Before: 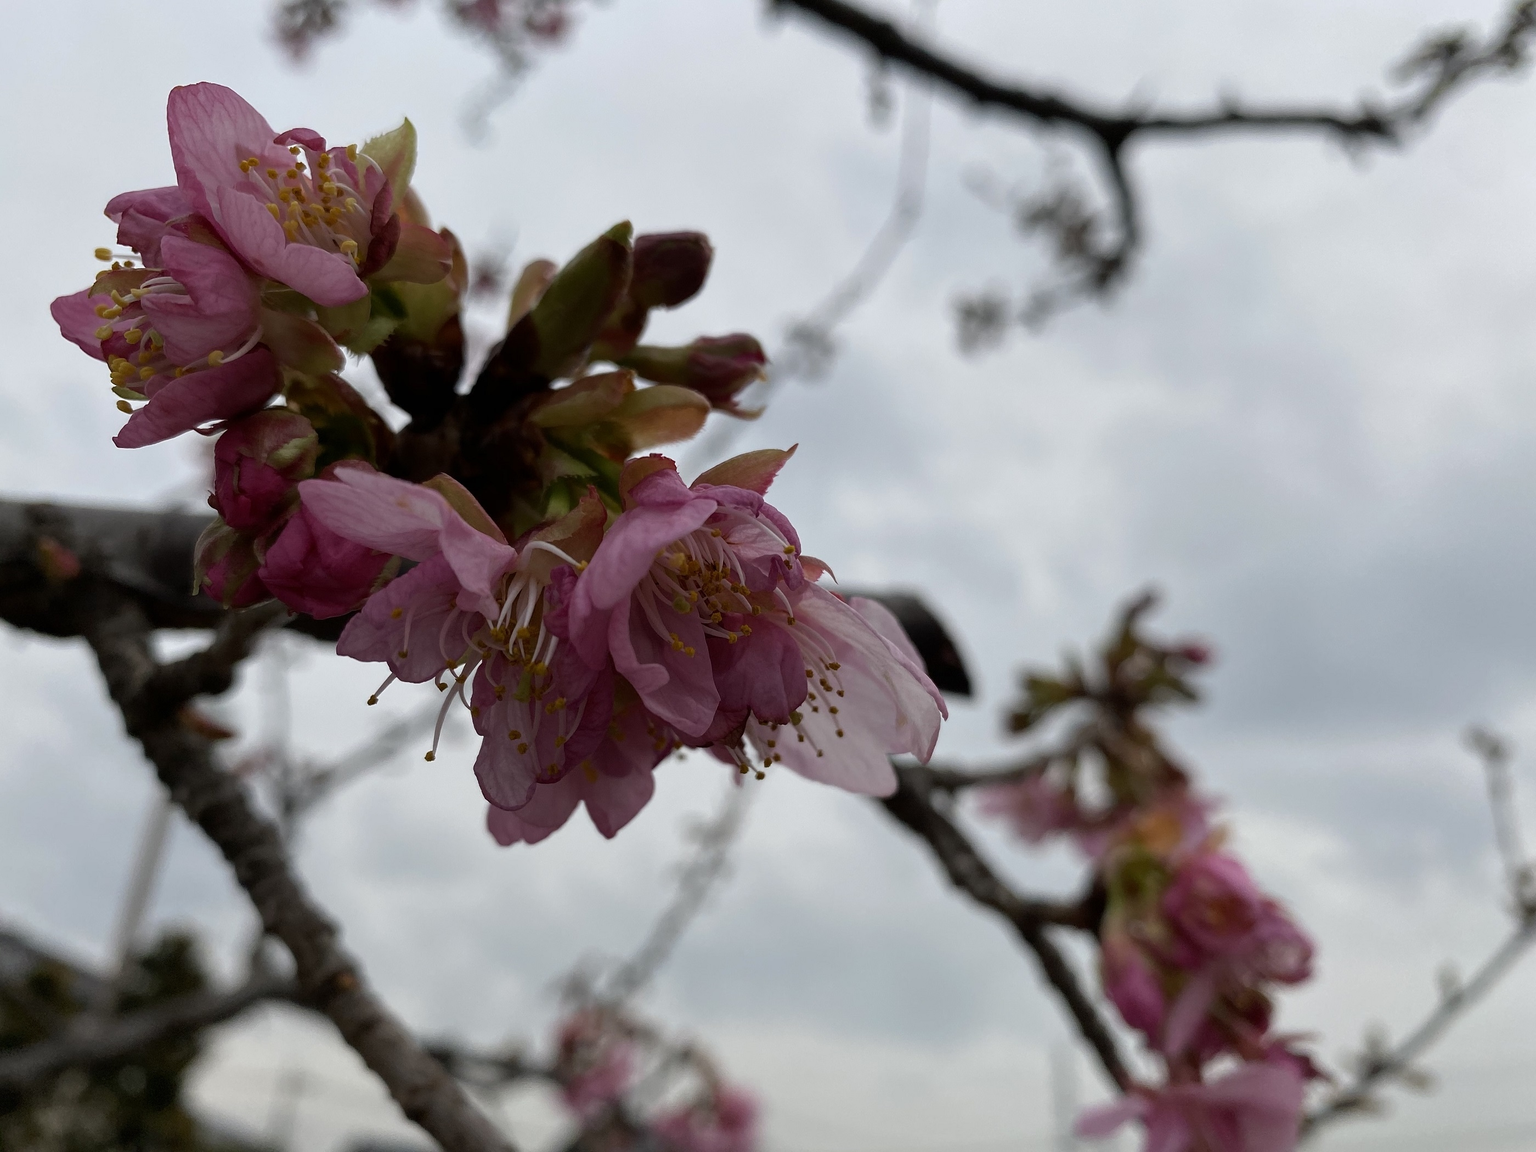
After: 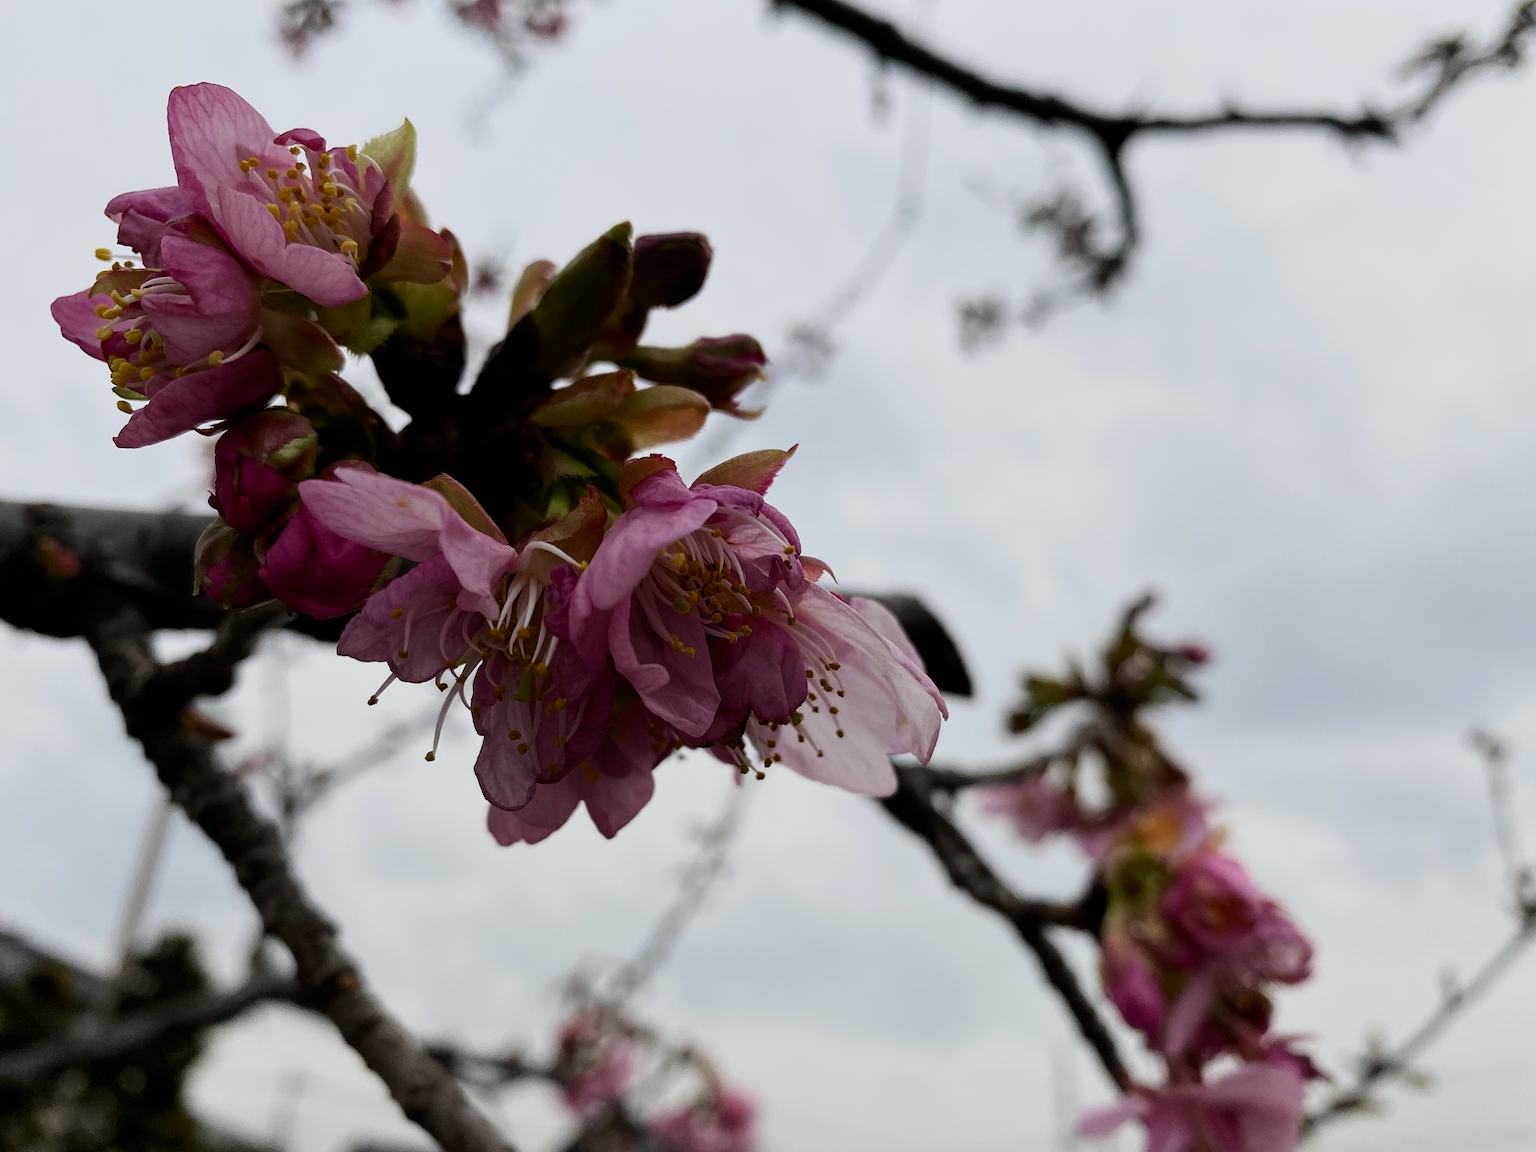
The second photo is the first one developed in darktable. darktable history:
contrast brightness saturation: contrast 0.23, brightness 0.1, saturation 0.29
filmic rgb: black relative exposure -7.65 EV, white relative exposure 4.56 EV, hardness 3.61
